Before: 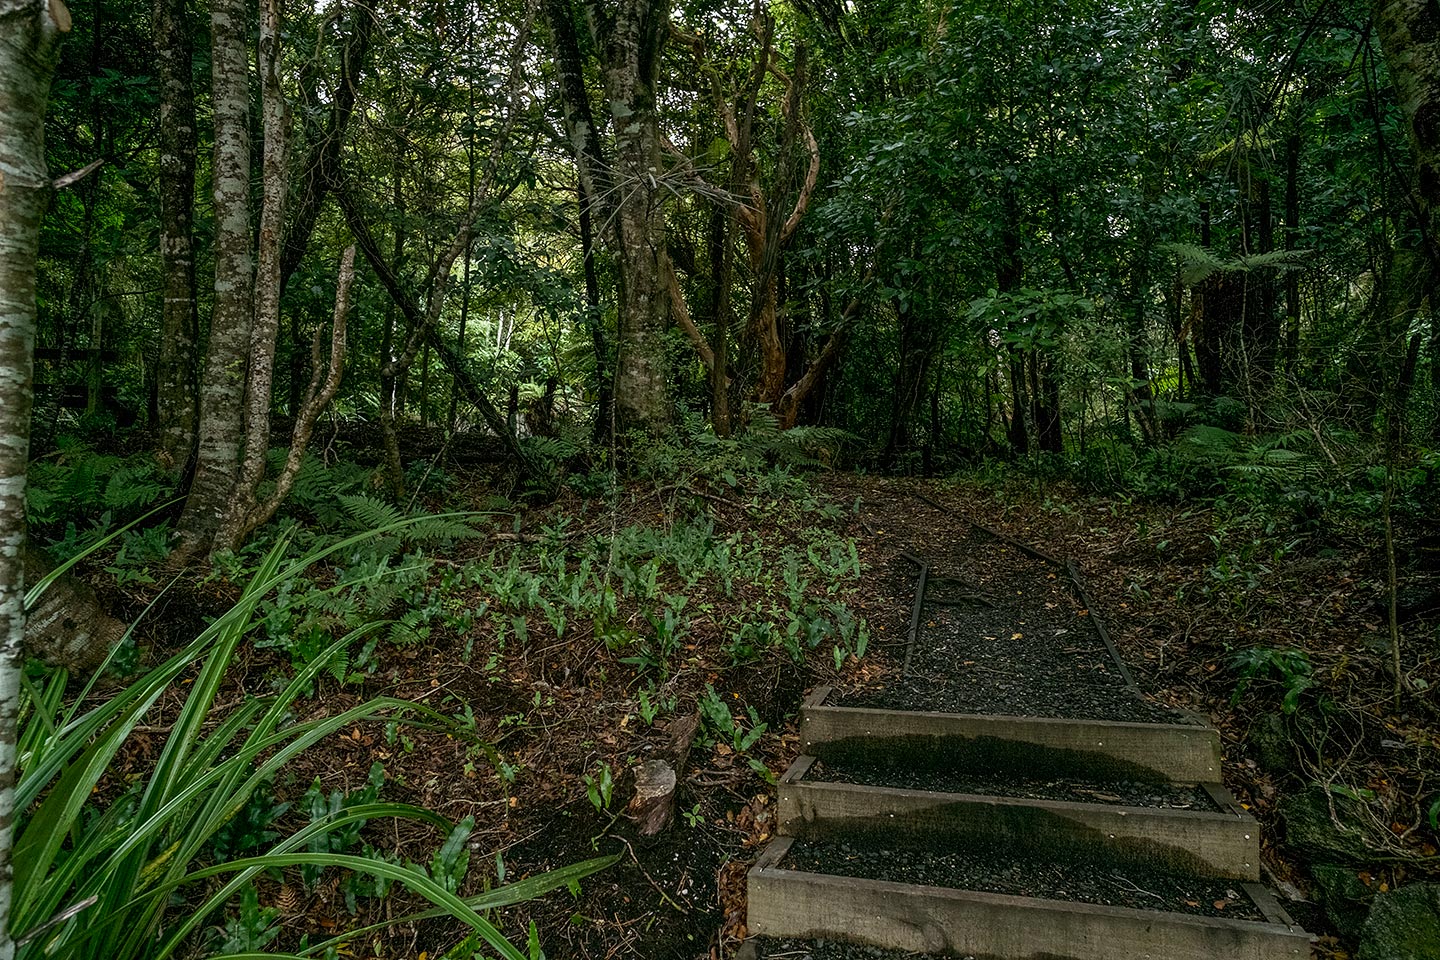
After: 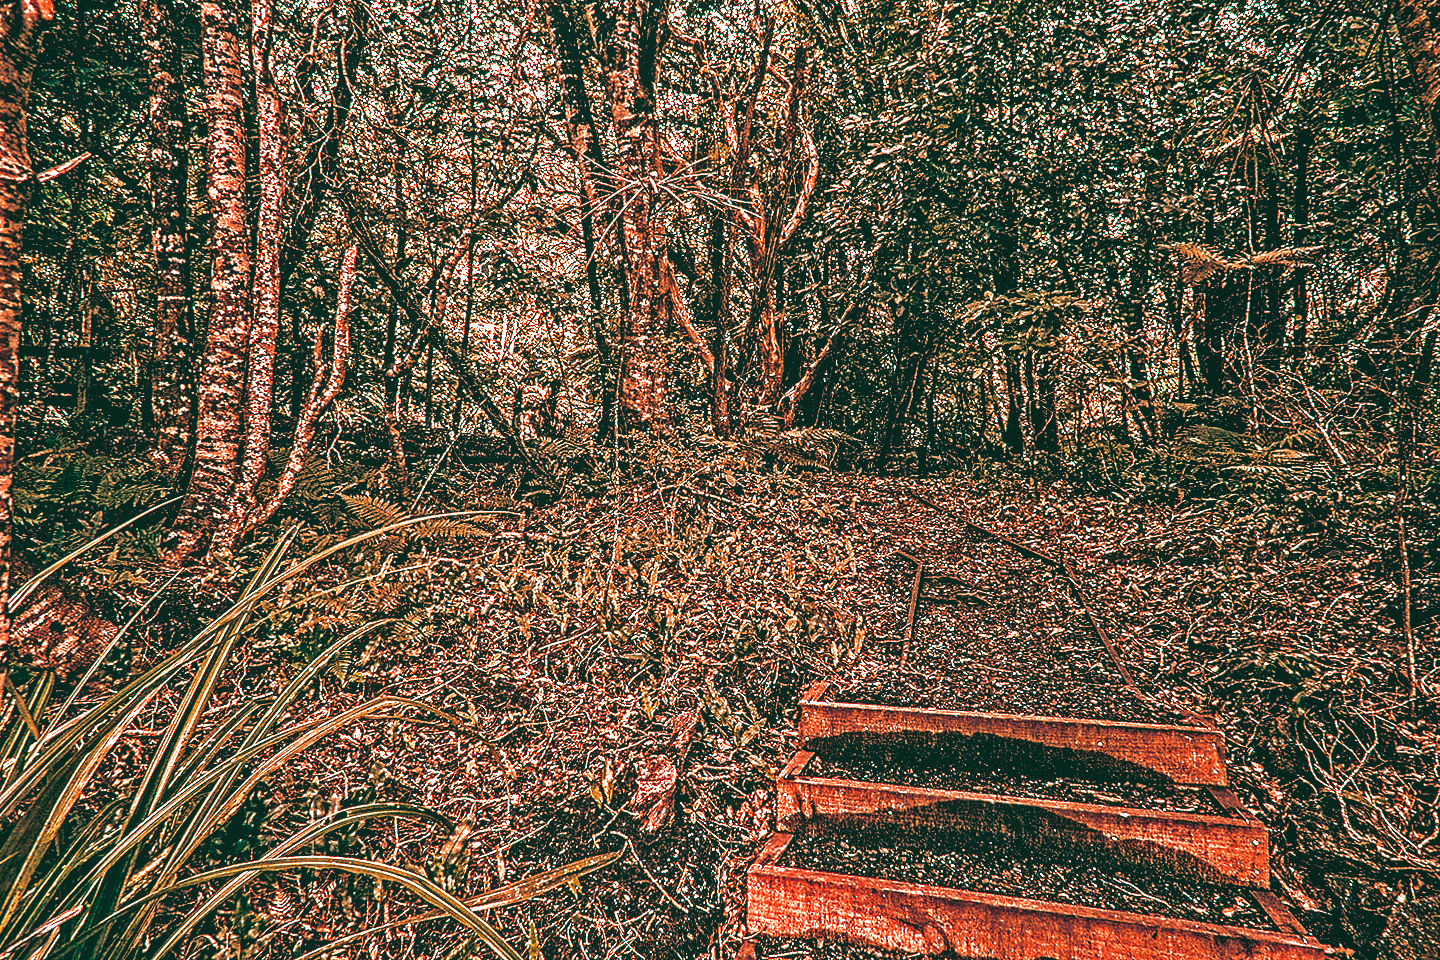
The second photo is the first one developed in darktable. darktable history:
lens correction: corrections distortion & TCA, scale 1, crop 1, focal 24, aperture 11, distance 1000, camera "Canon EOS 6D", lens "Canon EF 24-105mm f/4L IS USM"
white balance: red 3
split-toning: shadows › hue 216°, shadows › saturation 1, highlights › hue 57.6°, balance -33.4
rgb curve: curves: ch0 [(0.123, 0.061) (0.995, 0.887)]; ch1 [(0.06, 0.116) (1, 0.906)]; ch2 [(0, 0) (0.824, 0.69) (1, 1)], mode RGB, independent channels, compensate middle gray true
local contrast: highlights 68%, shadows 68%, detail 82%, midtone range 0.325
contrast equalizer: octaves 7, y [[0.406, 0.494, 0.589, 0.753, 0.877, 0.999], [0.5 ×6], [0.5 ×6], [0 ×6], [0 ×6]]
